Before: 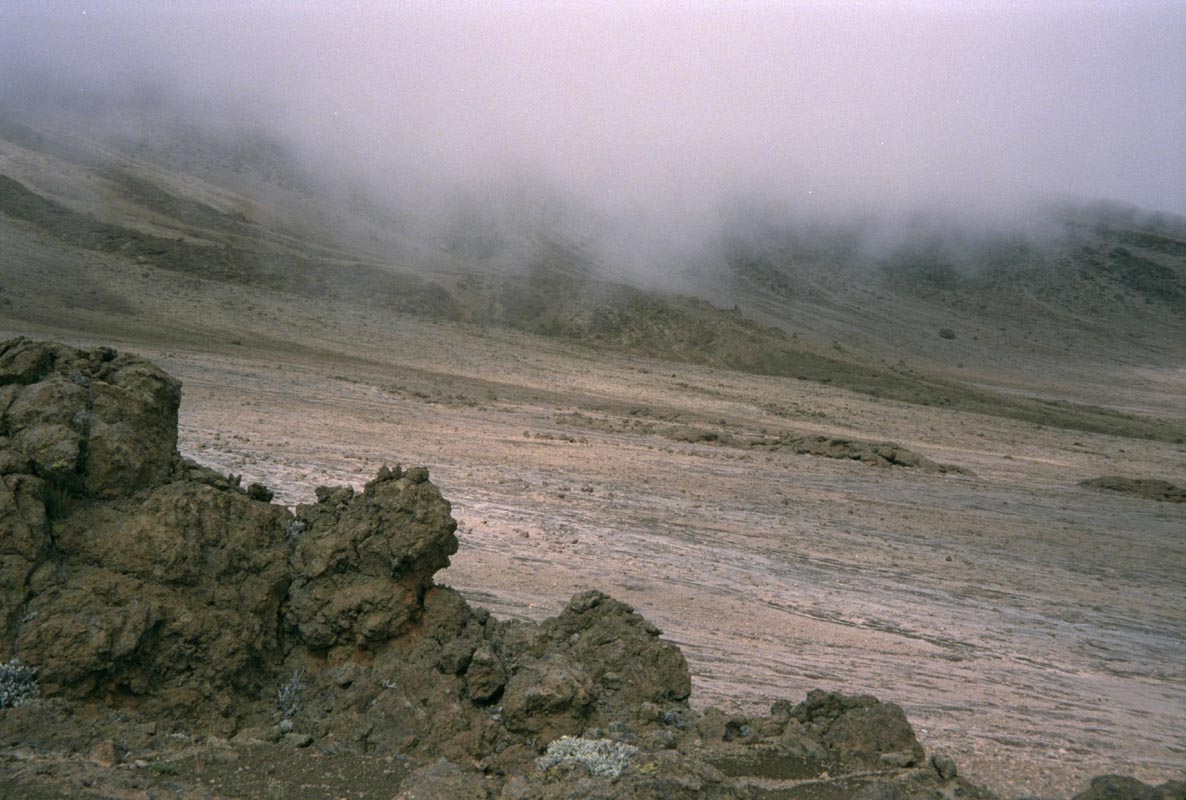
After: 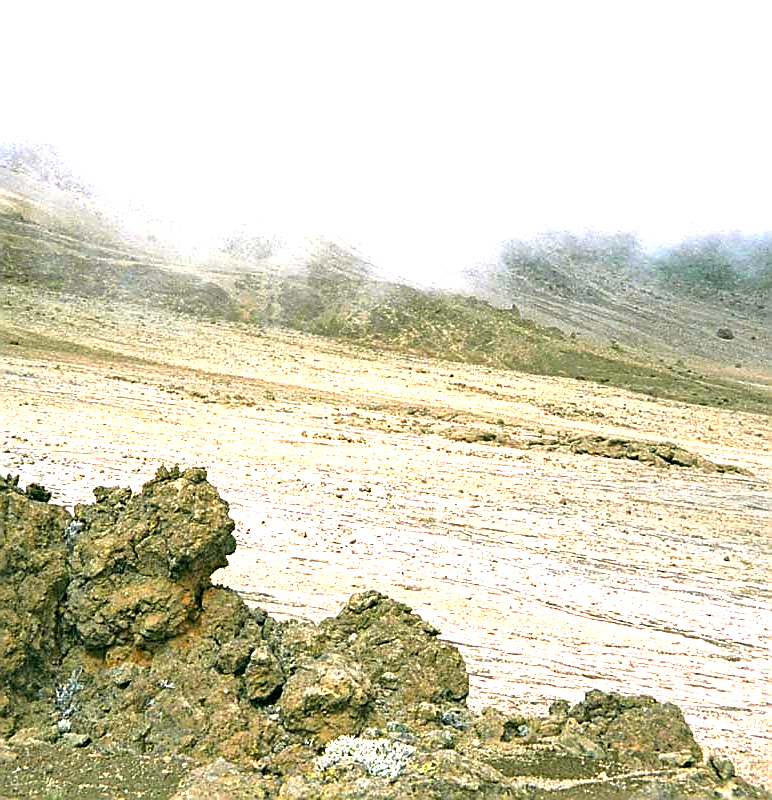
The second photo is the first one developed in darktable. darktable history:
shadows and highlights: shadows -20.61, white point adjustment -2.12, highlights -34.78
sharpen: radius 1.382, amount 1.268, threshold 0.68
crop and rotate: left 18.724%, right 16.128%
color balance rgb: highlights gain › chroma 1.096%, highlights gain › hue 53.27°, perceptual saturation grading › global saturation 15.006%, perceptual brilliance grading › global brilliance 30.547%, perceptual brilliance grading › highlights 12.194%, perceptual brilliance grading › mid-tones 24.8%, global vibrance 20%
haze removal: adaptive false
exposure: exposure 1.093 EV, compensate exposure bias true, compensate highlight preservation false
